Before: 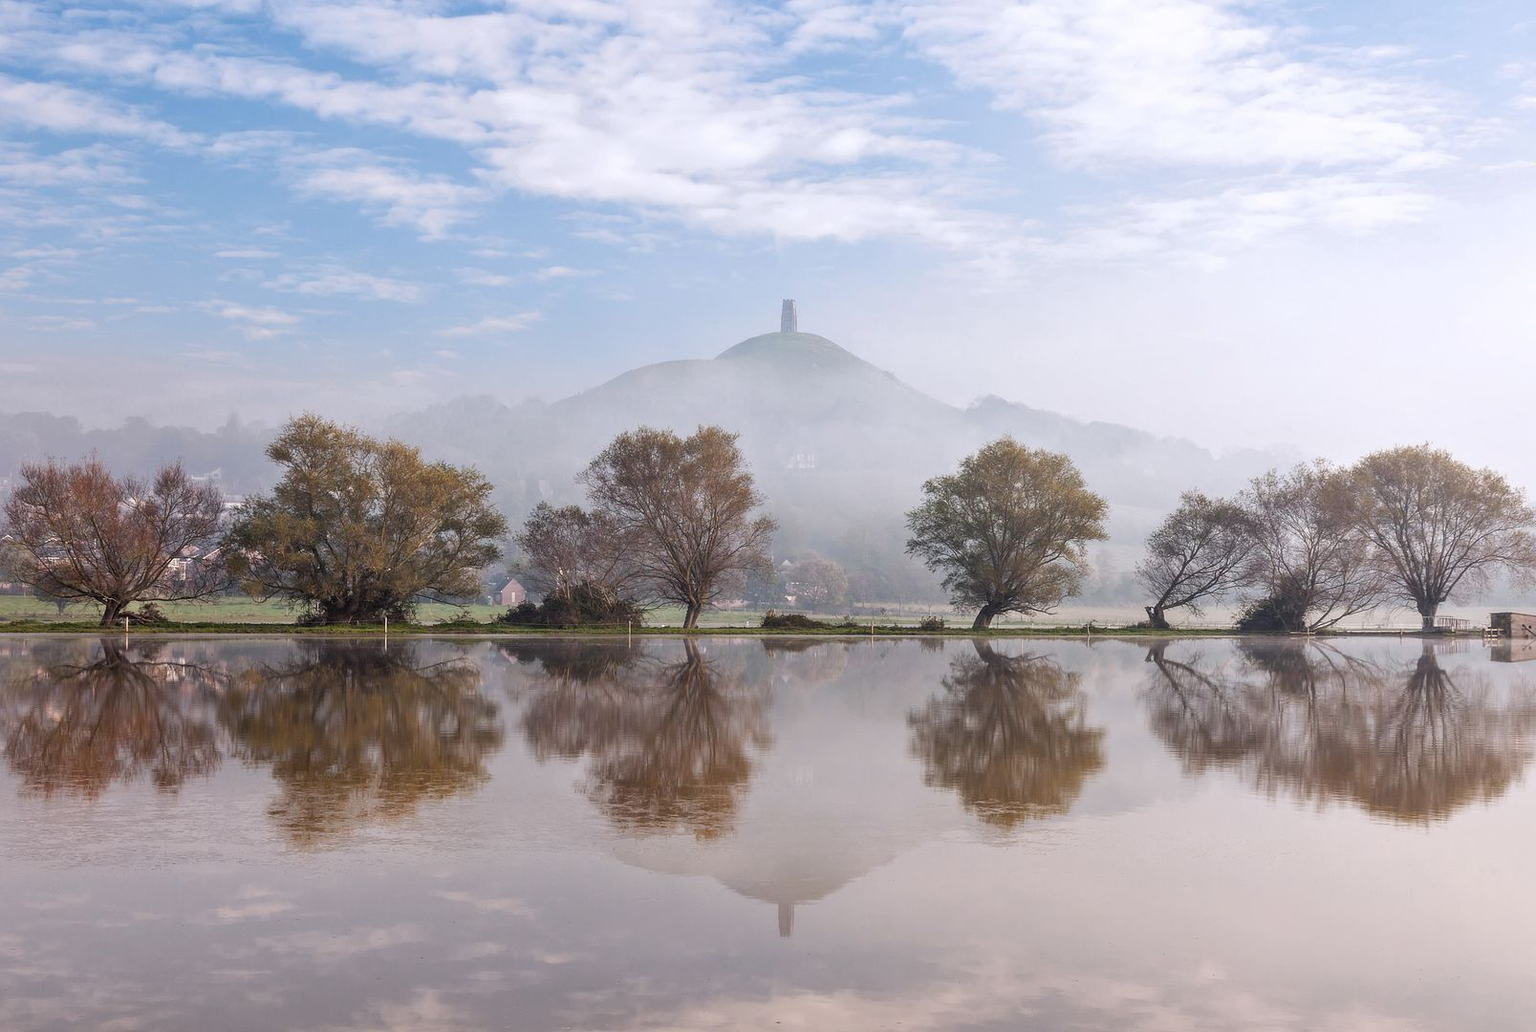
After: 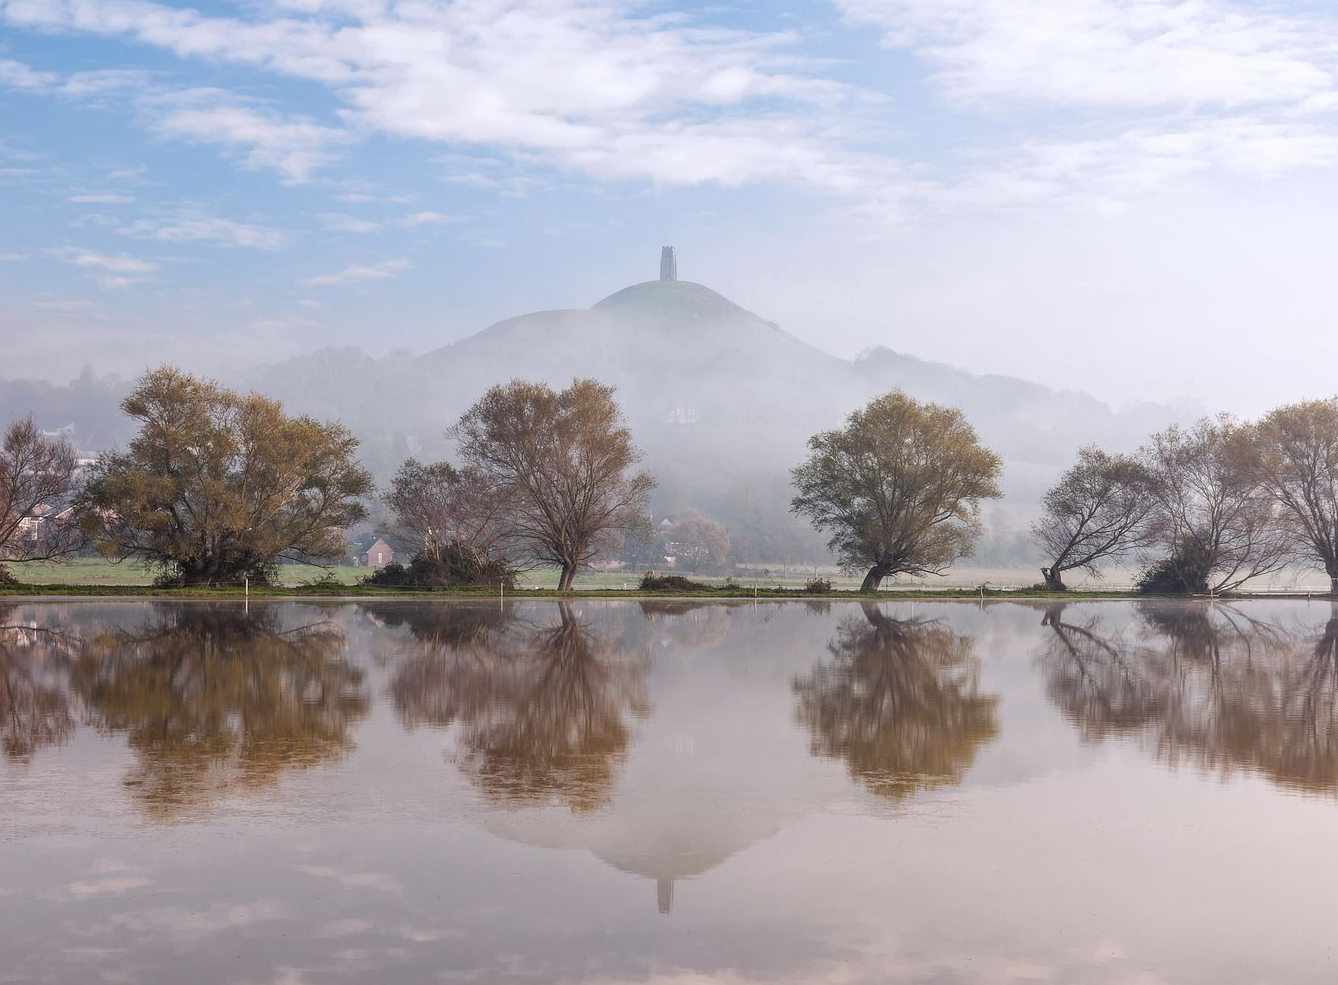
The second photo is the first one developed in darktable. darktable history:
local contrast: mode bilateral grid, contrast 100, coarseness 100, detail 91%, midtone range 0.2
crop: left 9.774%, top 6.216%, right 6.962%, bottom 2.507%
